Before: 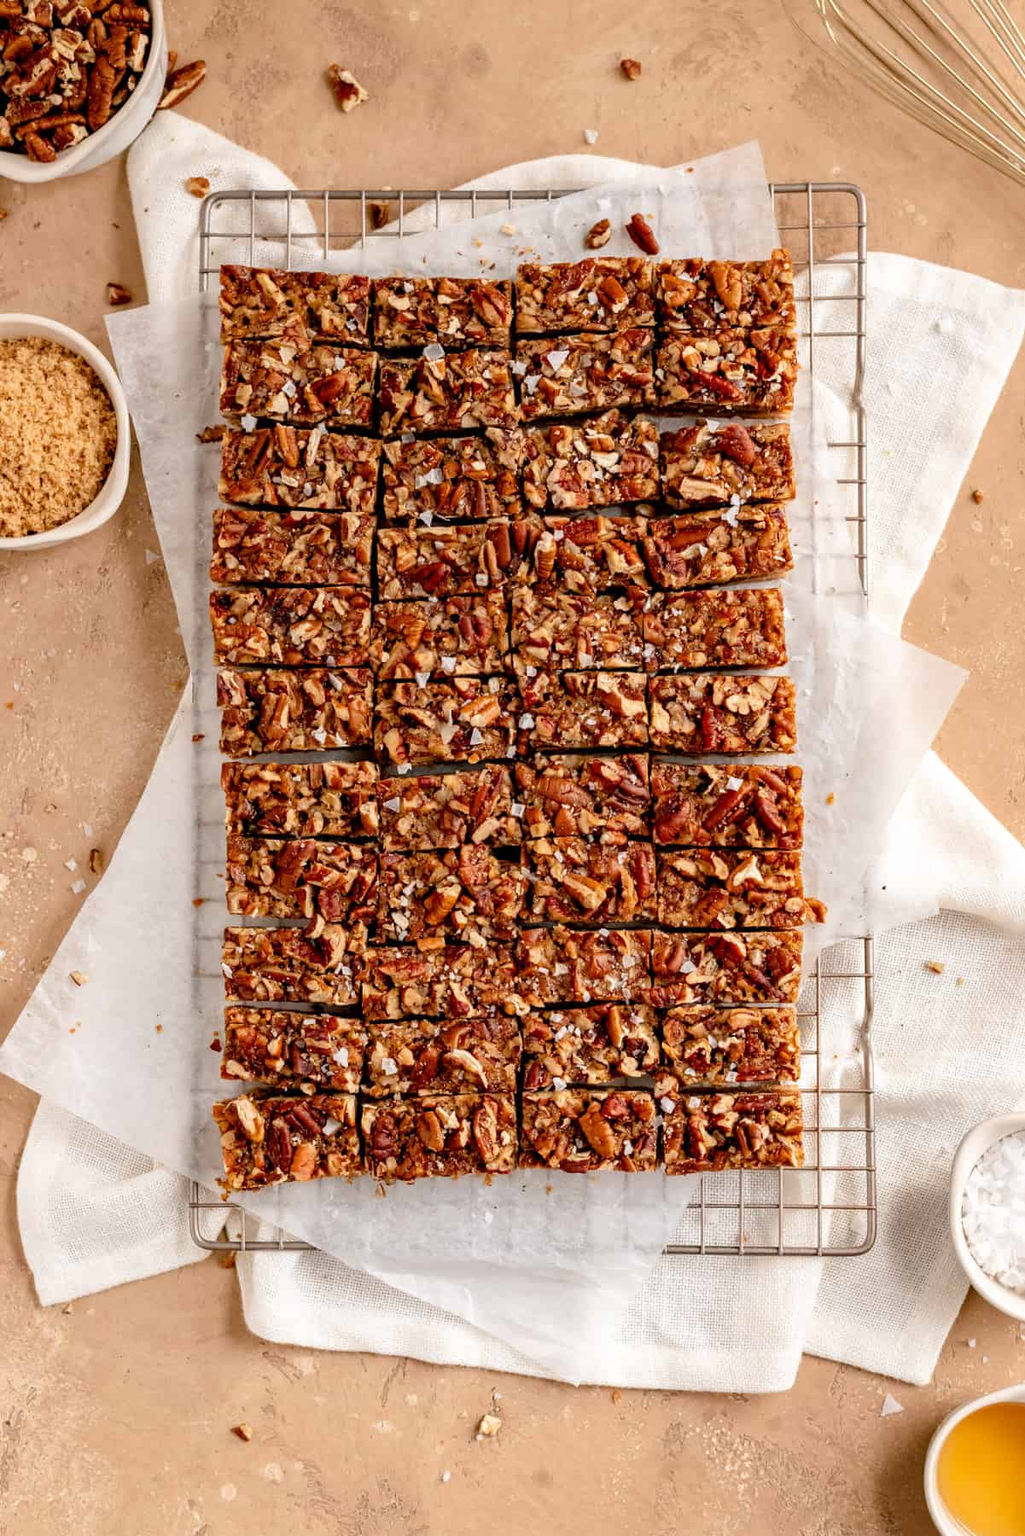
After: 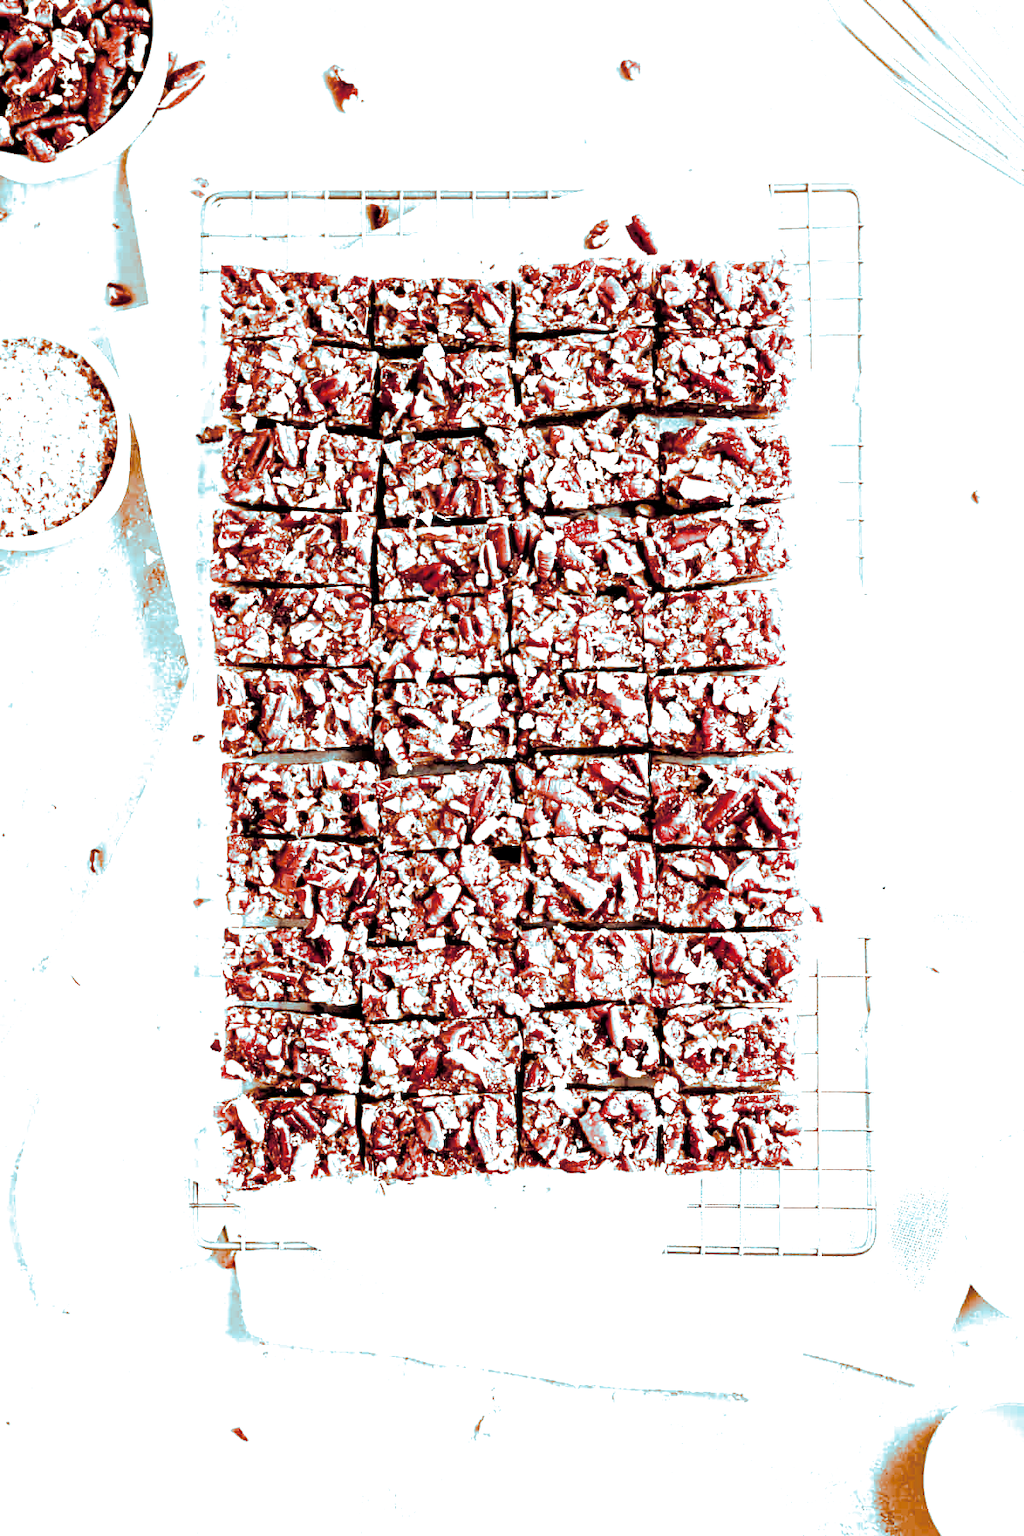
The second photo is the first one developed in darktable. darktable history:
rgb curve: curves: ch0 [(0, 0) (0.136, 0.078) (0.262, 0.245) (0.414, 0.42) (1, 1)], compensate middle gray true, preserve colors basic power
color balance rgb: shadows lift › chroma 2%, shadows lift › hue 185.64°, power › luminance 1.48%, highlights gain › chroma 3%, highlights gain › hue 54.51°, global offset › luminance -0.4%, perceptual saturation grading › highlights -18.47%, perceptual saturation grading › mid-tones 6.62%, perceptual saturation grading › shadows 28.22%, perceptual brilliance grading › highlights 15.68%, perceptual brilliance grading › shadows -14.29%, global vibrance 25.96%, contrast 6.45%
split-toning: shadows › hue 327.6°, highlights › hue 198°, highlights › saturation 0.55, balance -21.25, compress 0%
exposure: black level correction 0, exposure 1.45 EV, compensate exposure bias true, compensate highlight preservation false
